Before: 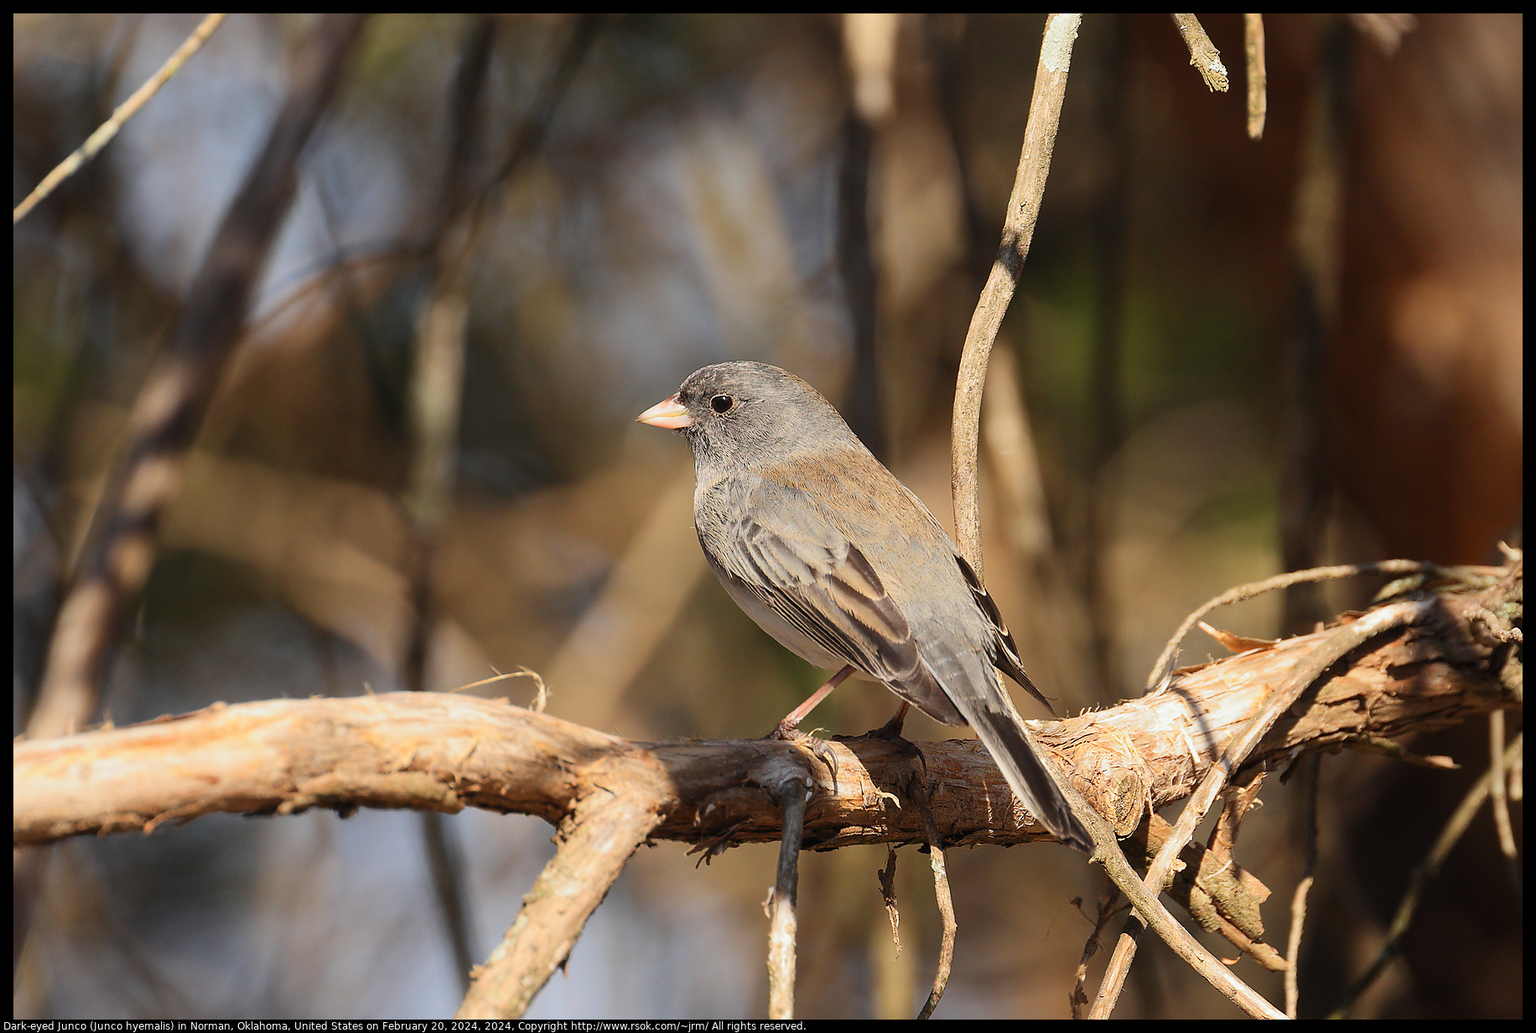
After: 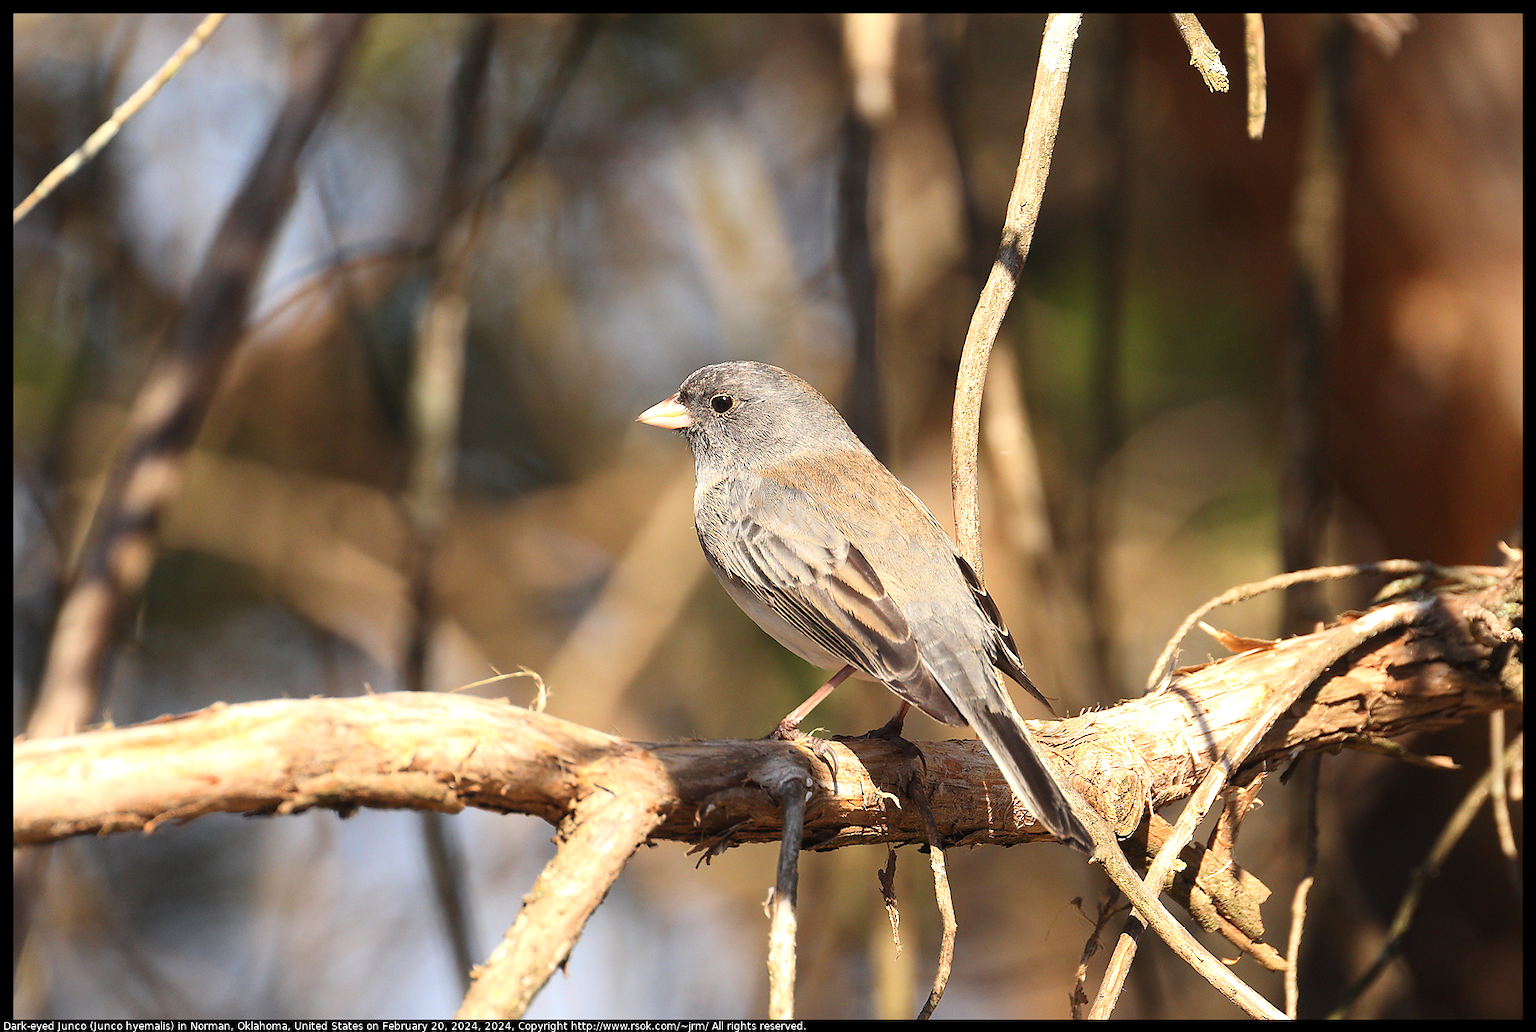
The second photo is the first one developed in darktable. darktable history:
exposure: exposure 0.568 EV, compensate highlight preservation false
